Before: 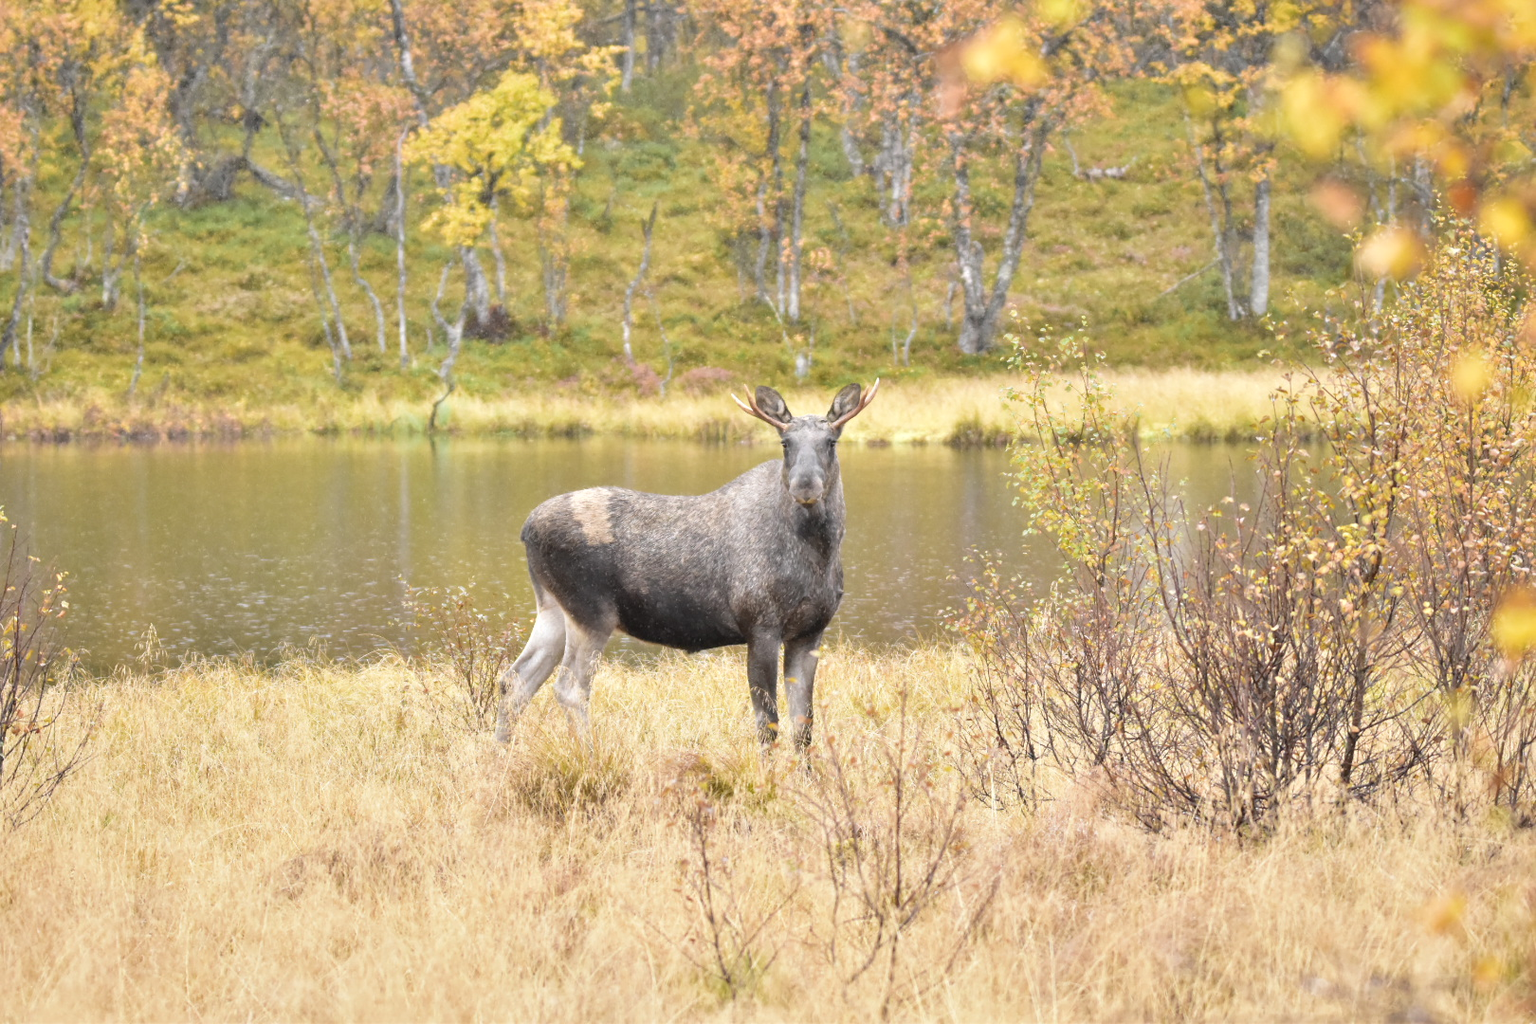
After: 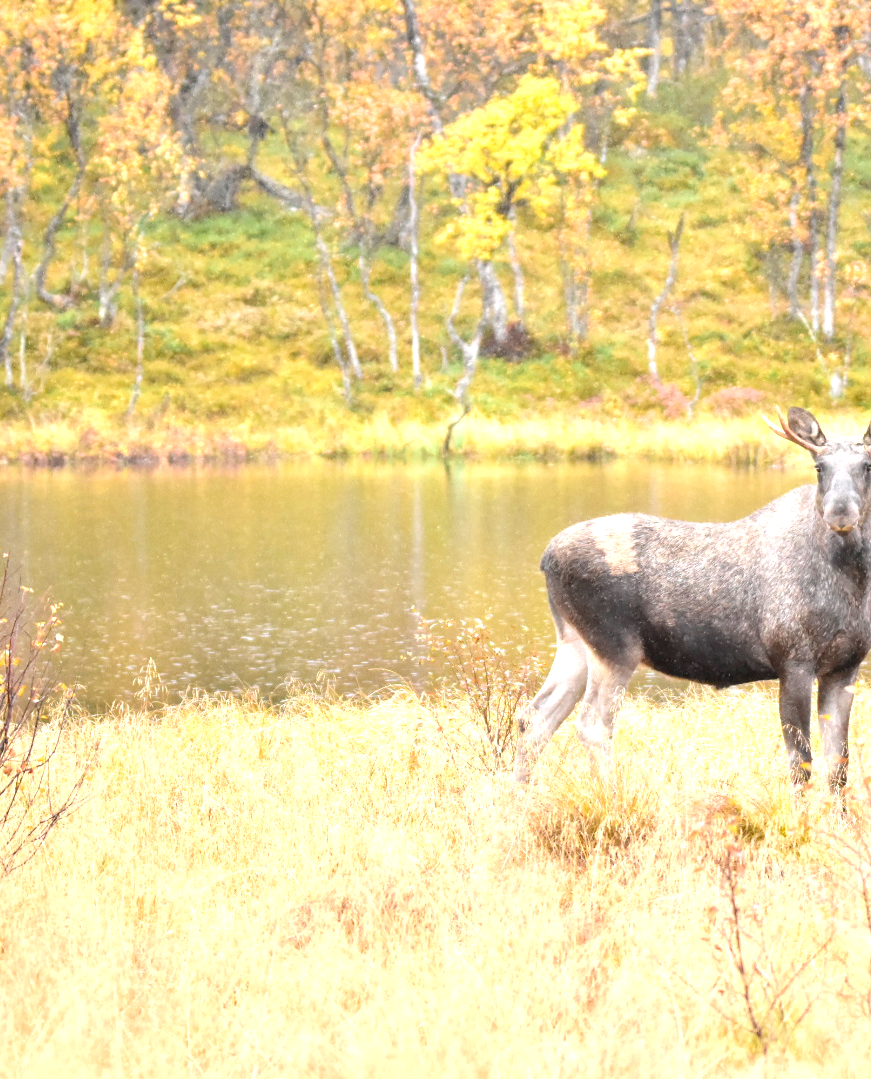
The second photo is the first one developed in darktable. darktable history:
exposure: black level correction 0, exposure 0.7 EV, compensate exposure bias true, compensate highlight preservation false
crop: left 0.587%, right 45.588%, bottom 0.086%
